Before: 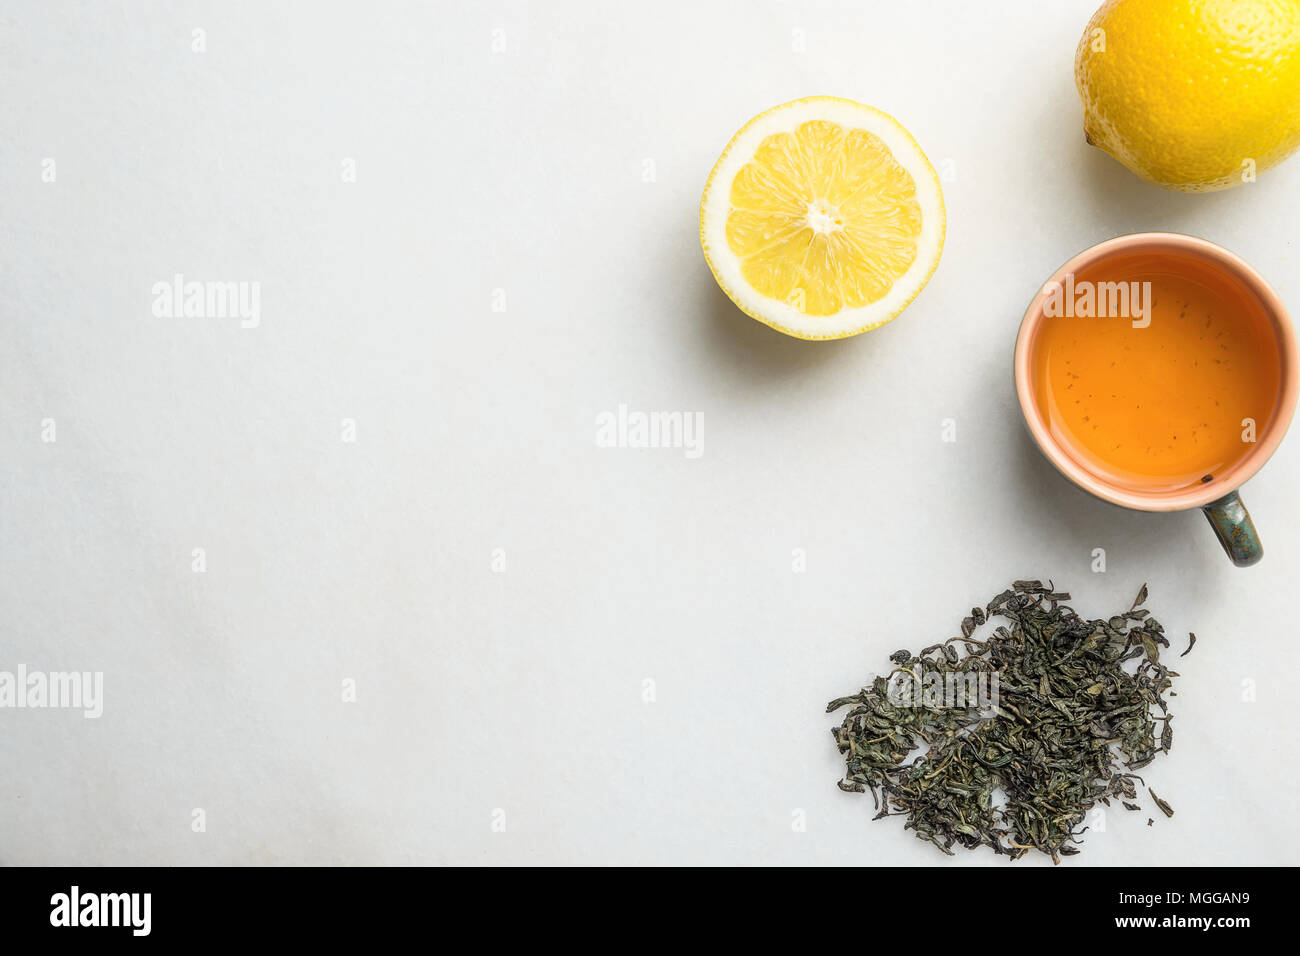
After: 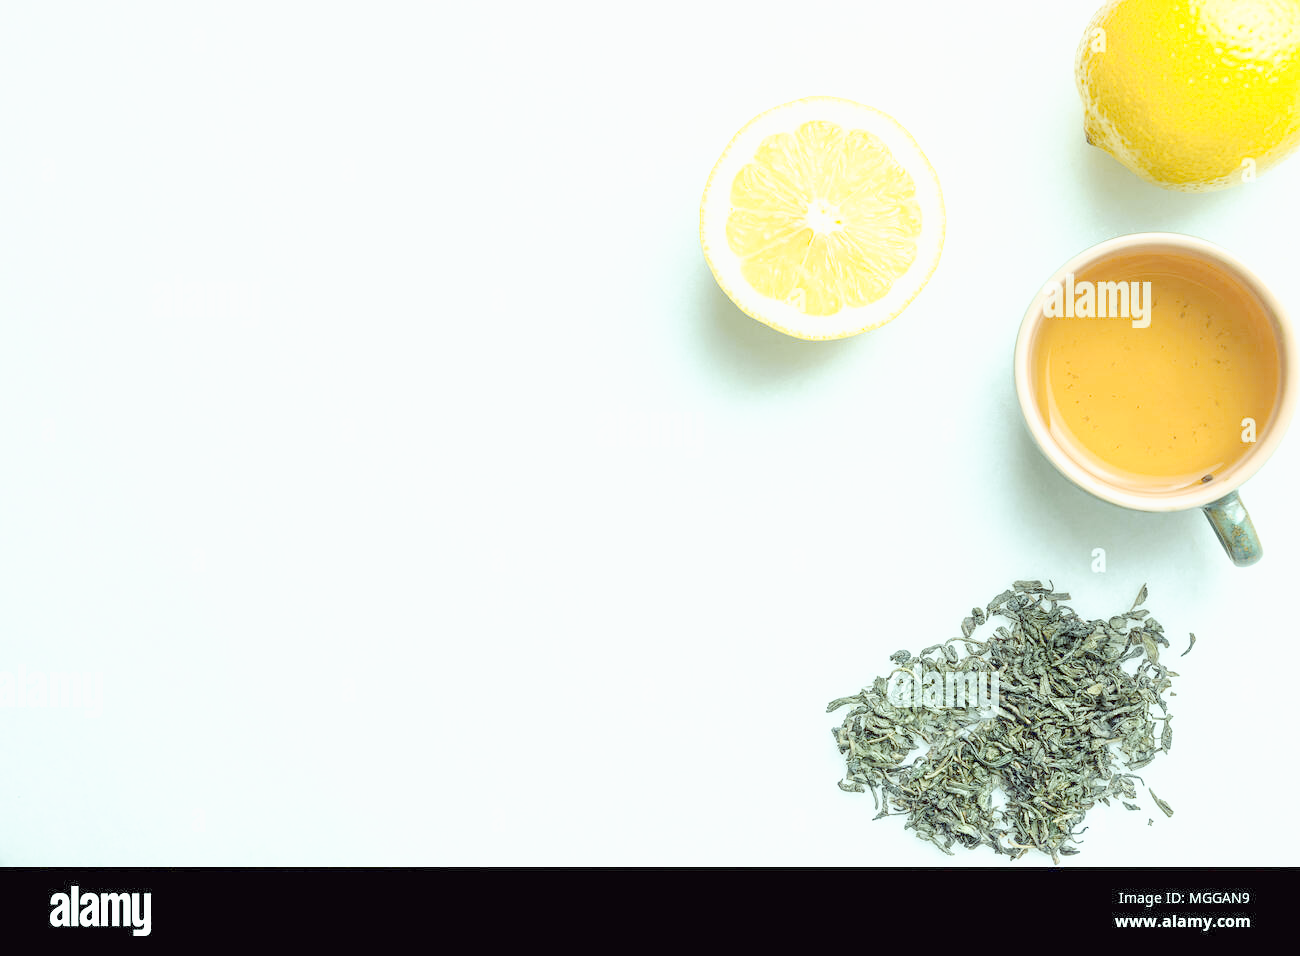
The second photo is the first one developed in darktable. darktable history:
tone curve: curves: ch0 [(0, 0) (0.003, 0.002) (0.011, 0.006) (0.025, 0.014) (0.044, 0.025) (0.069, 0.039) (0.1, 0.056) (0.136, 0.086) (0.177, 0.129) (0.224, 0.183) (0.277, 0.247) (0.335, 0.318) (0.399, 0.395) (0.468, 0.48) (0.543, 0.571) (0.623, 0.668) (0.709, 0.773) (0.801, 0.873) (0.898, 0.978) (1, 1)], preserve colors none
color look up table: target L [88.75, 79.49, 70.22, 64.58, 53.28, 37.92, 198, 92.24, 90.3, 80.45, 77.21, 80.08, 69.63, 69.17, 66.32, 67.28, 60.58, 52.38, 53.86, 50.77, 40.99, 32.59, 85.88, 80.53, 74.85, 56.36, 52.94, 53.18, 53.87, 48.37, 36.24, 28.39, 24.22, 25.65, 20.87, 17.65, 13.76, 11.87, 11.16, 81.63, 81.75, 81.31, 81.29, 81.2, 81.33, 71.95, 64.86, 53.53, 48.06], target a [-7.459, -8.62, -22.85, -46.88, -43.62, -16.36, 0, -0.001, -7.68, 2.492, 1.931, -3.613, 24.86, 14.49, 6.365, -8.334, 25.89, 36.74, 33.84, 33.68, 34.46, 10.05, -7.087, -7.662, -8.146, -0.905, 30.72, 17.56, -4.543, -7.211, 13.63, -1.63, 15.71, 23.69, -0.086, 1.487, 2.067, 2.075, 2.578, -8.616, -12.65, -9.633, -8.264, -10.99, -9.385, -32.11, -26.72, -18, -10.96], target b [-1.29, 0.169, 57.87, 32.63, 34.81, 22.01, 0.001, 0.005, -1.771, 73.17, 70.37, -0.786, 60.73, 64.09, 13.69, 1.127, 55.3, 27.68, -6.292, 17.38, 26.86, 12.93, -1.492, -1.145, 0.306, -27.13, -17.64, -34.06, -53.23, -1.349, -58.57, -4.961, -22.85, -58.74, -3.164, -5.308, -5.255, -3.384, -3.868, -1.503, -4.23, -3.173, -3.273, -2.686, -6.059, -1.133, -29.79, -31.89, -27.73], num patches 49
